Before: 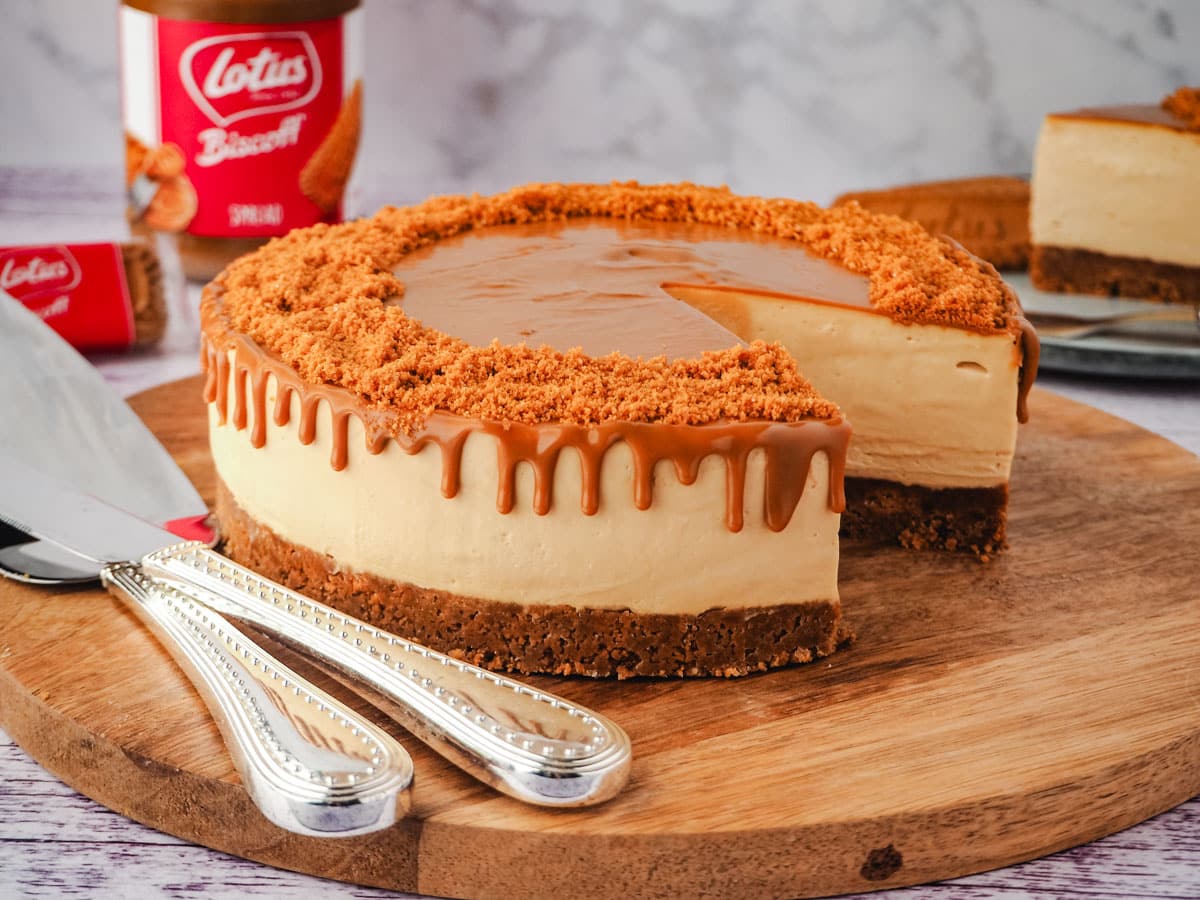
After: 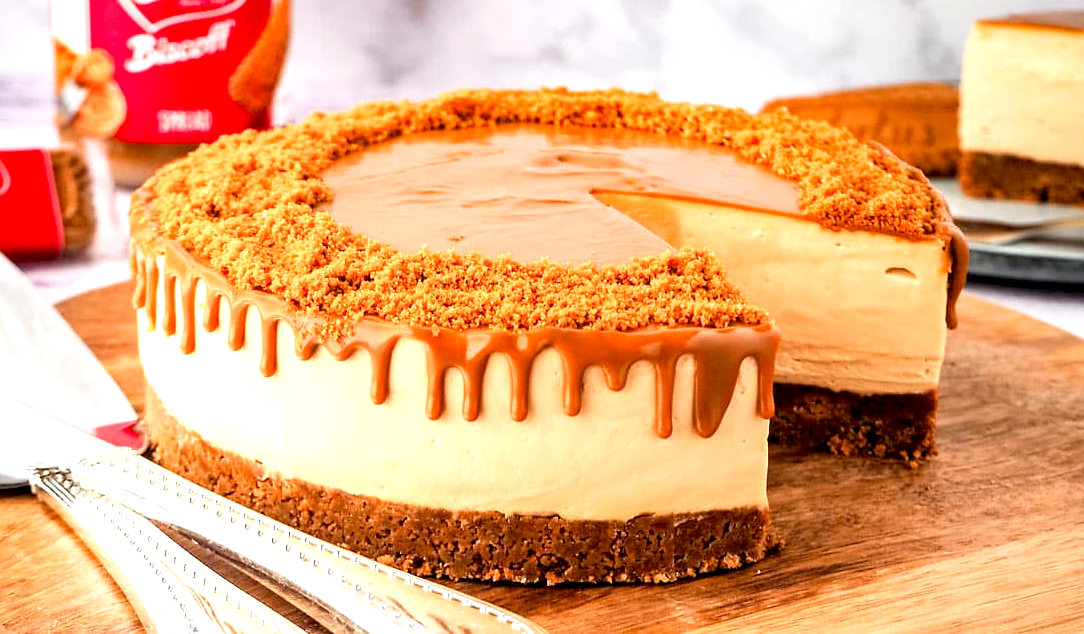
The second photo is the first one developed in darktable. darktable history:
exposure: black level correction 0.008, exposure 0.977 EV, compensate exposure bias true, compensate highlight preservation false
crop: left 5.939%, top 10.454%, right 3.725%, bottom 19.02%
sharpen: radius 1.008, threshold 0.951
